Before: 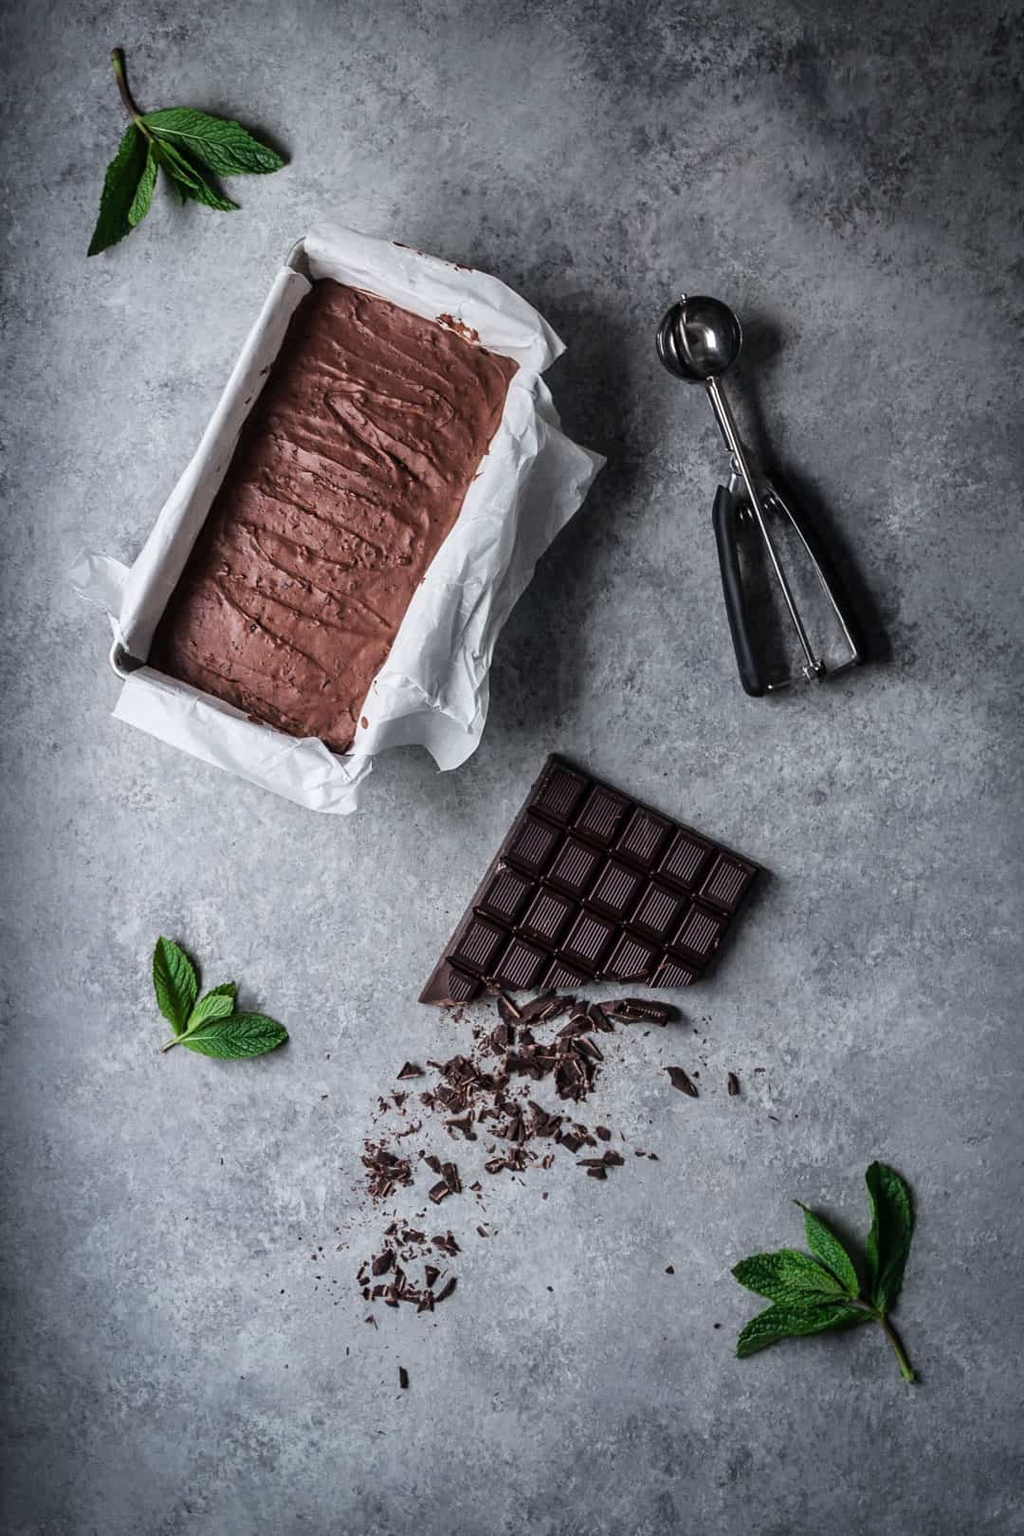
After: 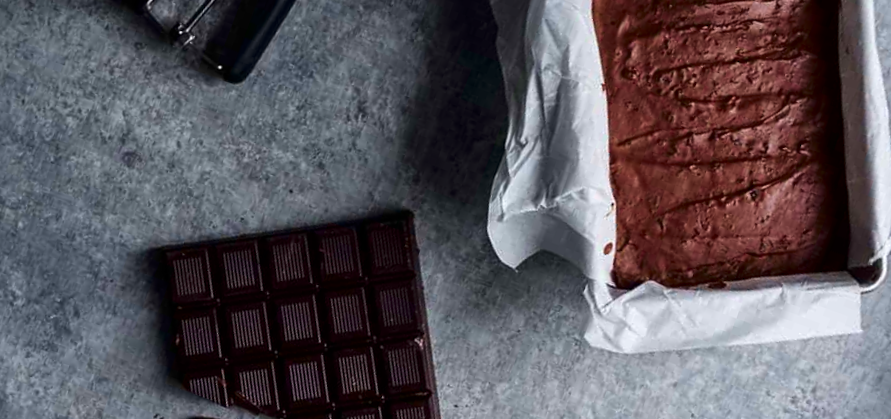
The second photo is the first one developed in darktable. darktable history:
rotate and perspective: rotation -4.2°, shear 0.006, automatic cropping off
crop and rotate: angle 16.12°, top 30.835%, bottom 35.653%
velvia: on, module defaults
contrast brightness saturation: contrast 0.1, brightness -0.26, saturation 0.14
